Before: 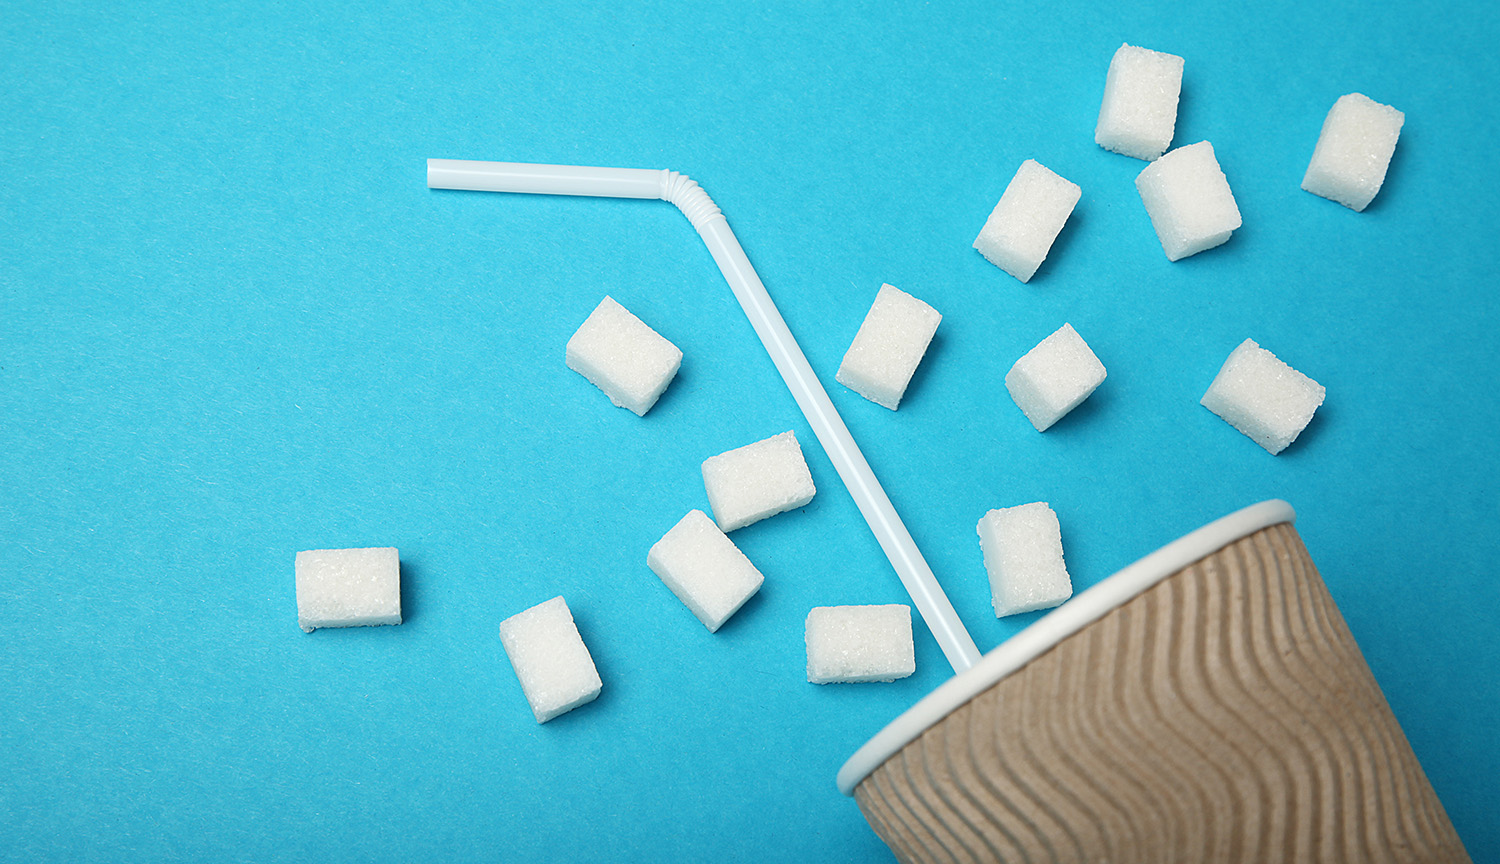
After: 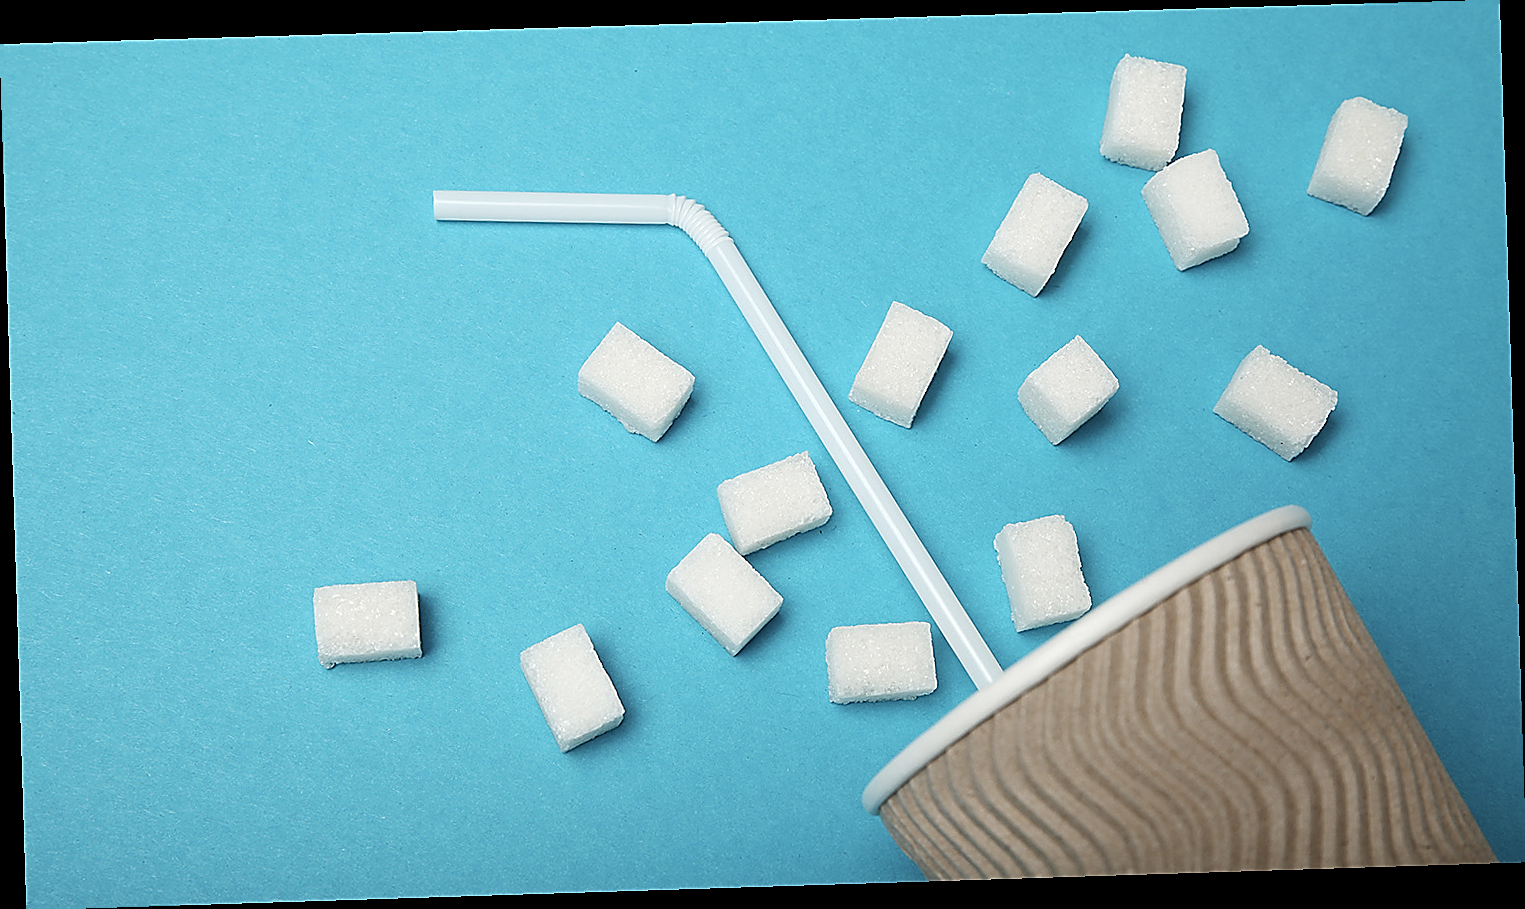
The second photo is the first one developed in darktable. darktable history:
color correction: saturation 0.8
rotate and perspective: rotation -1.77°, lens shift (horizontal) 0.004, automatic cropping off
sharpen: radius 1.4, amount 1.25, threshold 0.7
